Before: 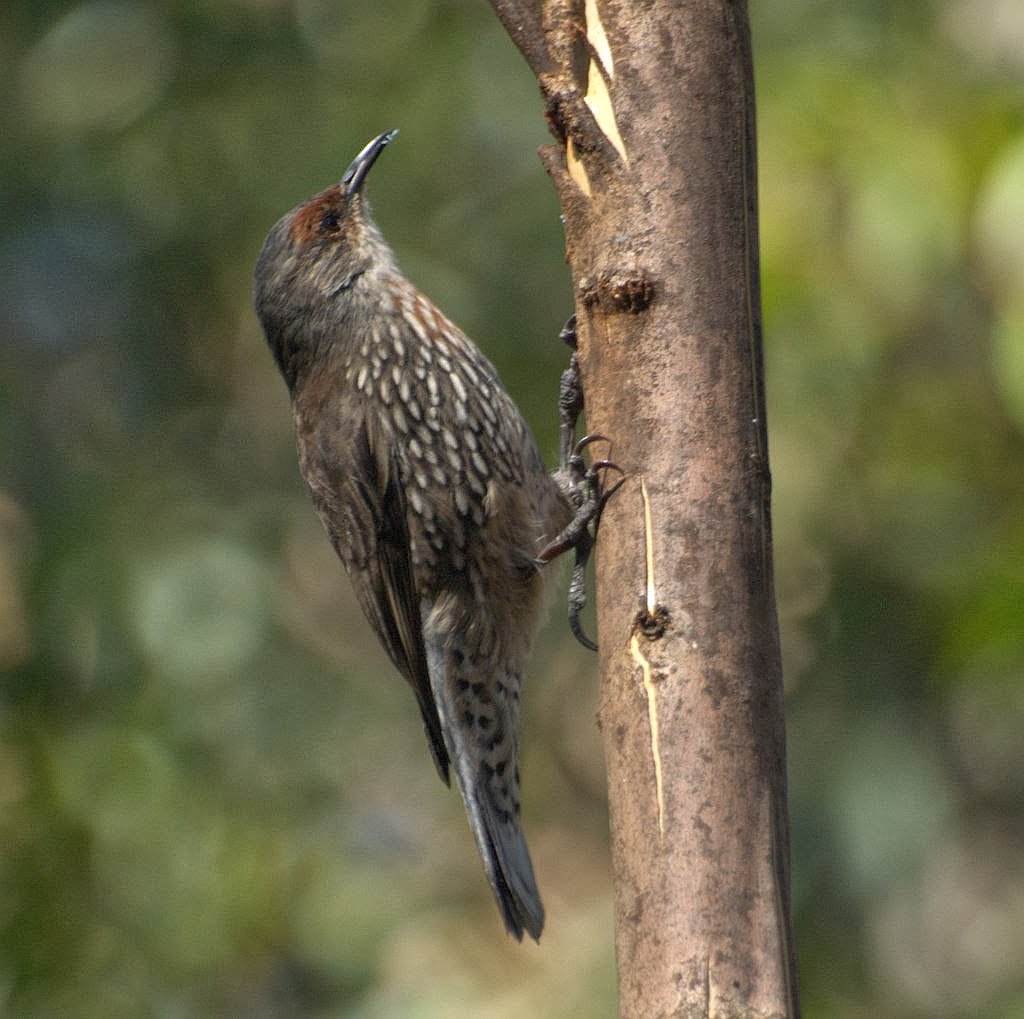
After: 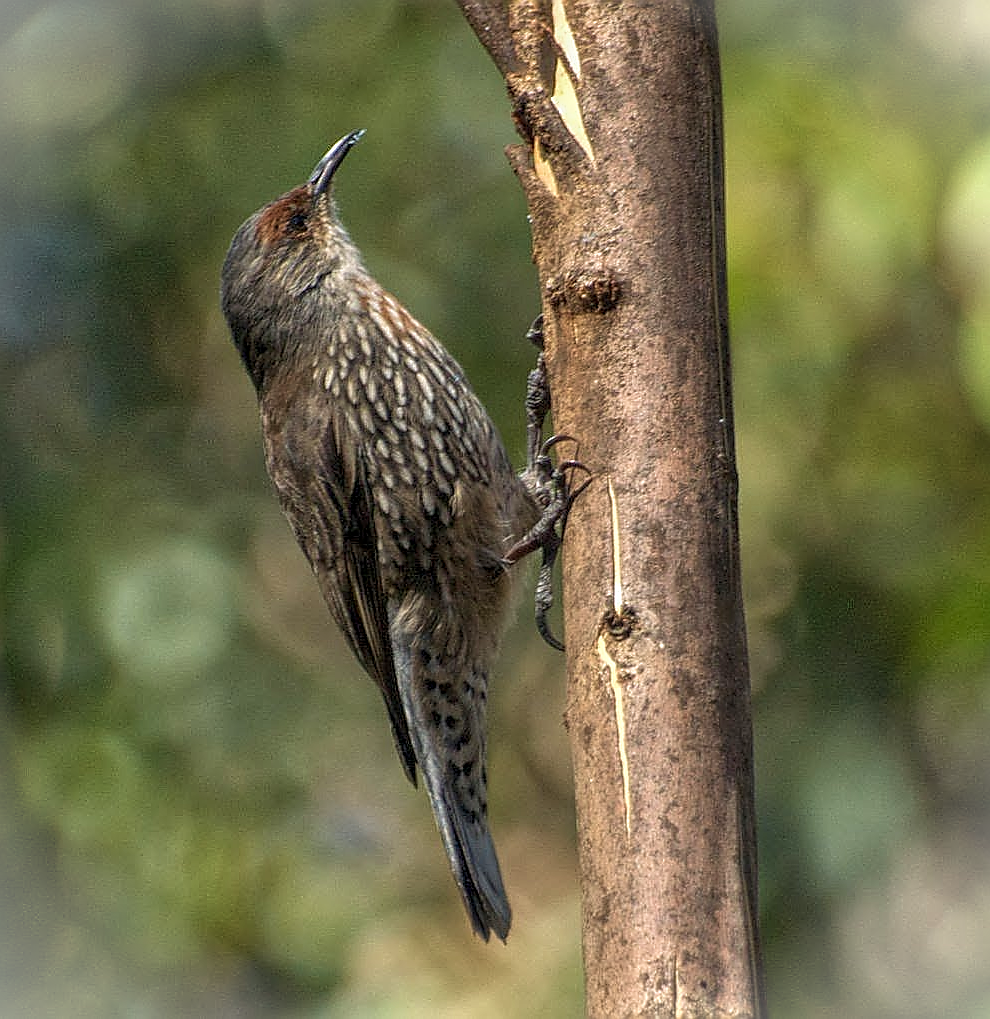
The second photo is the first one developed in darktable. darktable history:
velvia: on, module defaults
vignetting: fall-off start 100%, brightness 0.3, saturation 0
sharpen: radius 1.4, amount 1.25, threshold 0.7
local contrast: highlights 0%, shadows 0%, detail 133%
crop and rotate: left 3.238%
